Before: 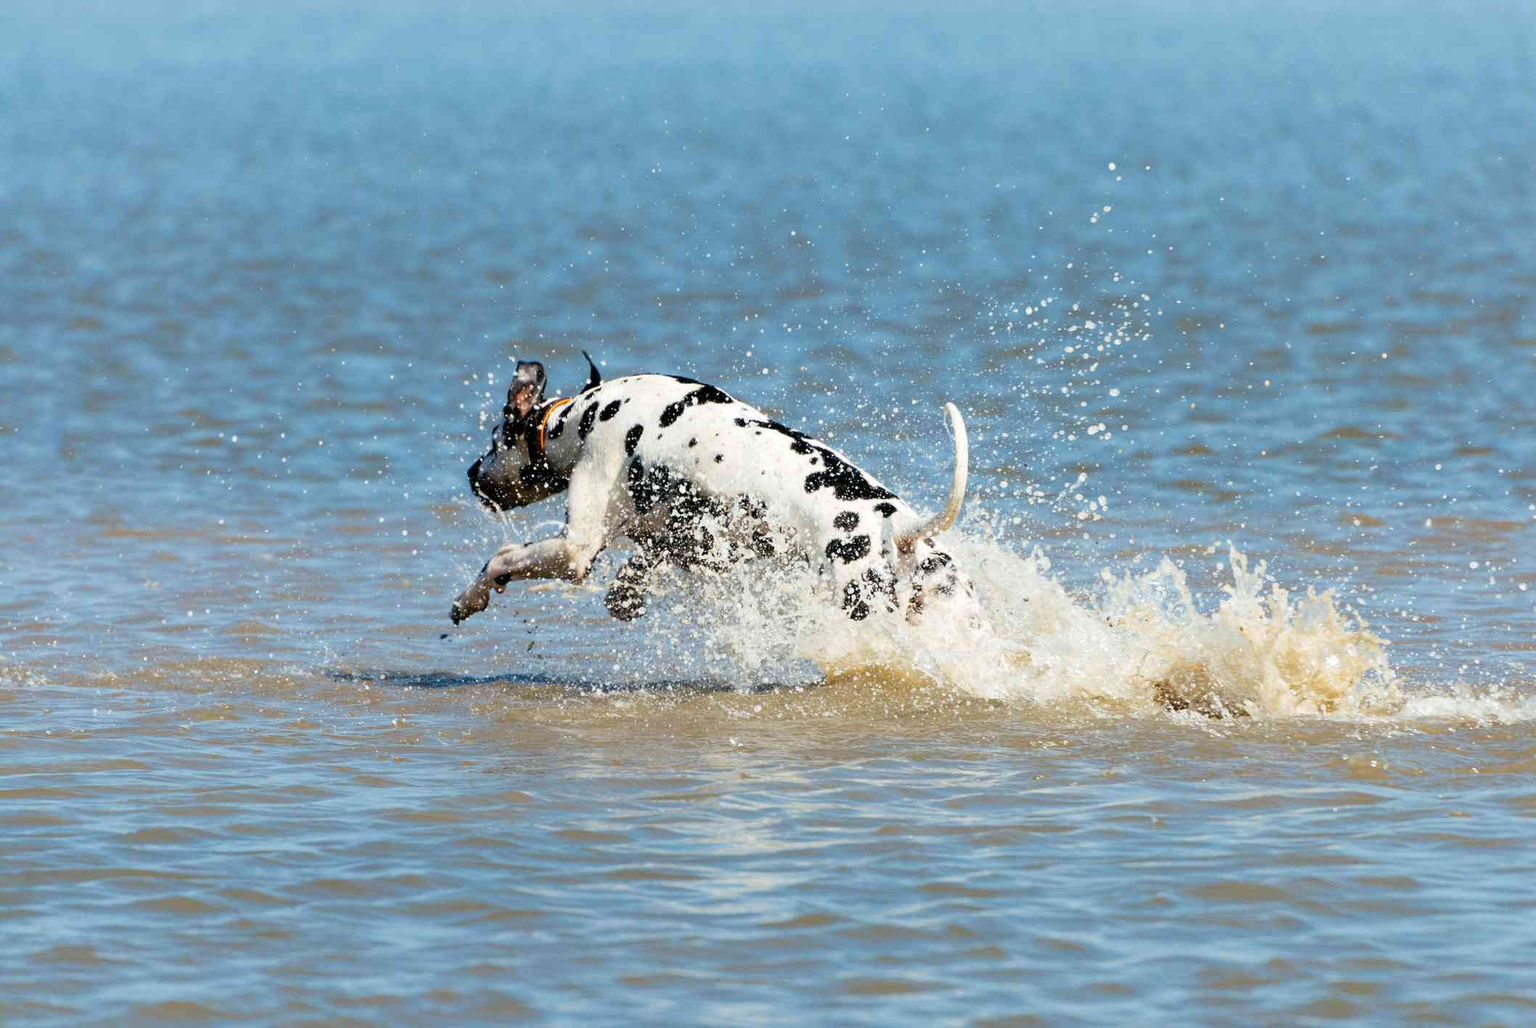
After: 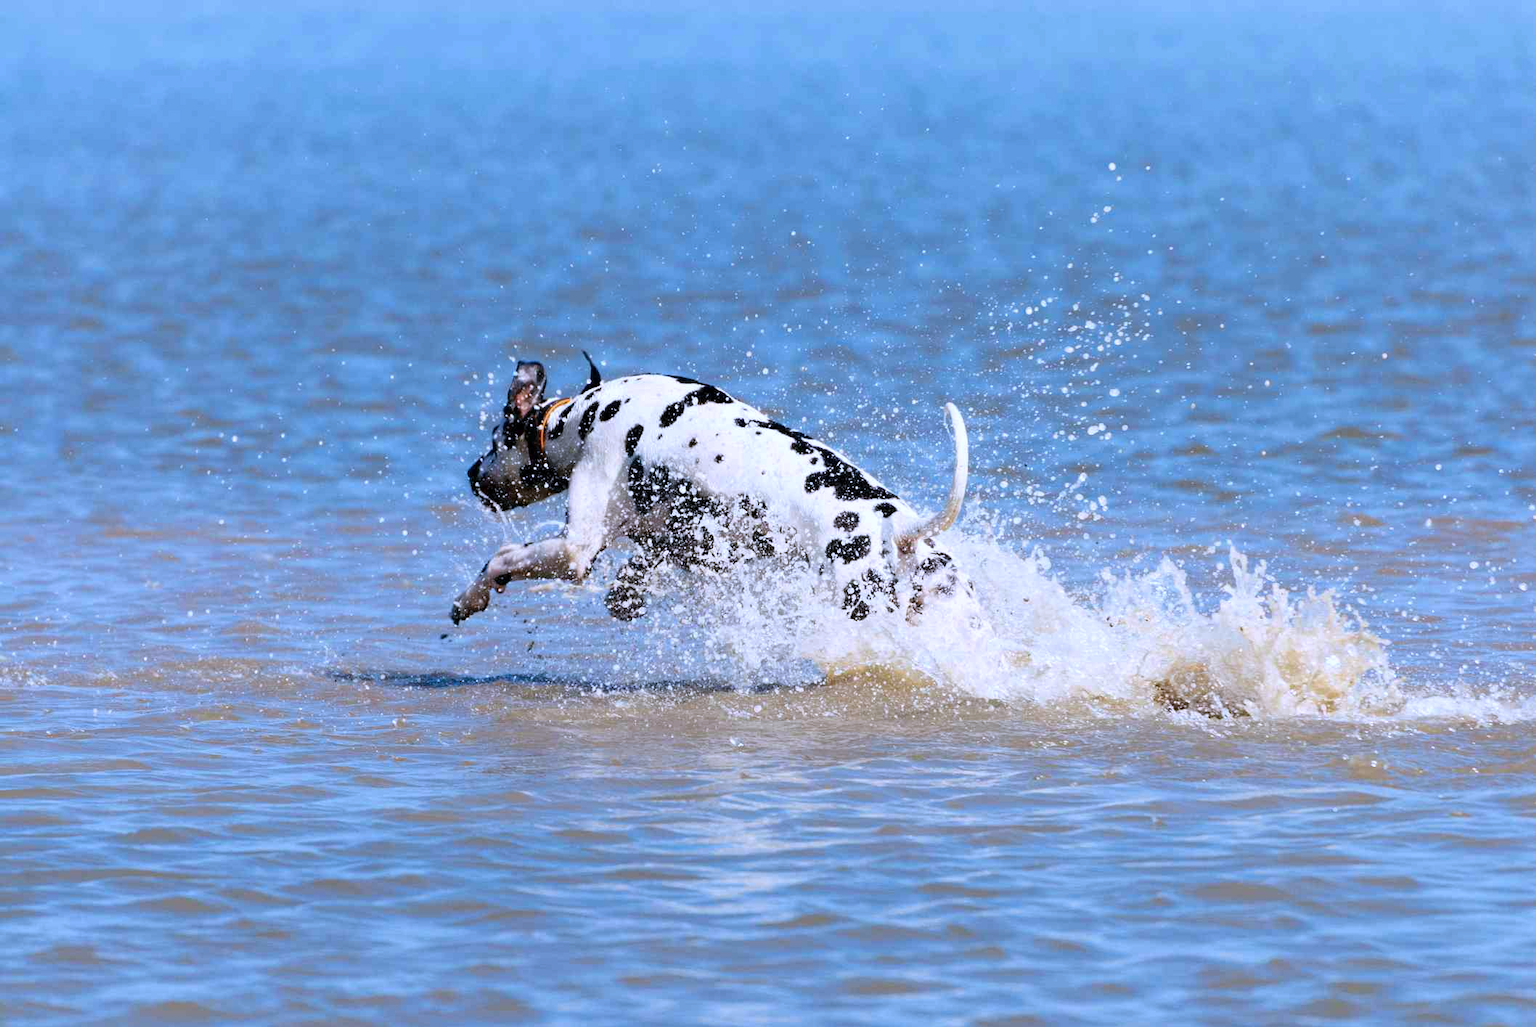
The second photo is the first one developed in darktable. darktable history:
color calibration: illuminant as shot in camera, x 0.379, y 0.397, temperature 4144.35 K, saturation algorithm version 1 (2020)
